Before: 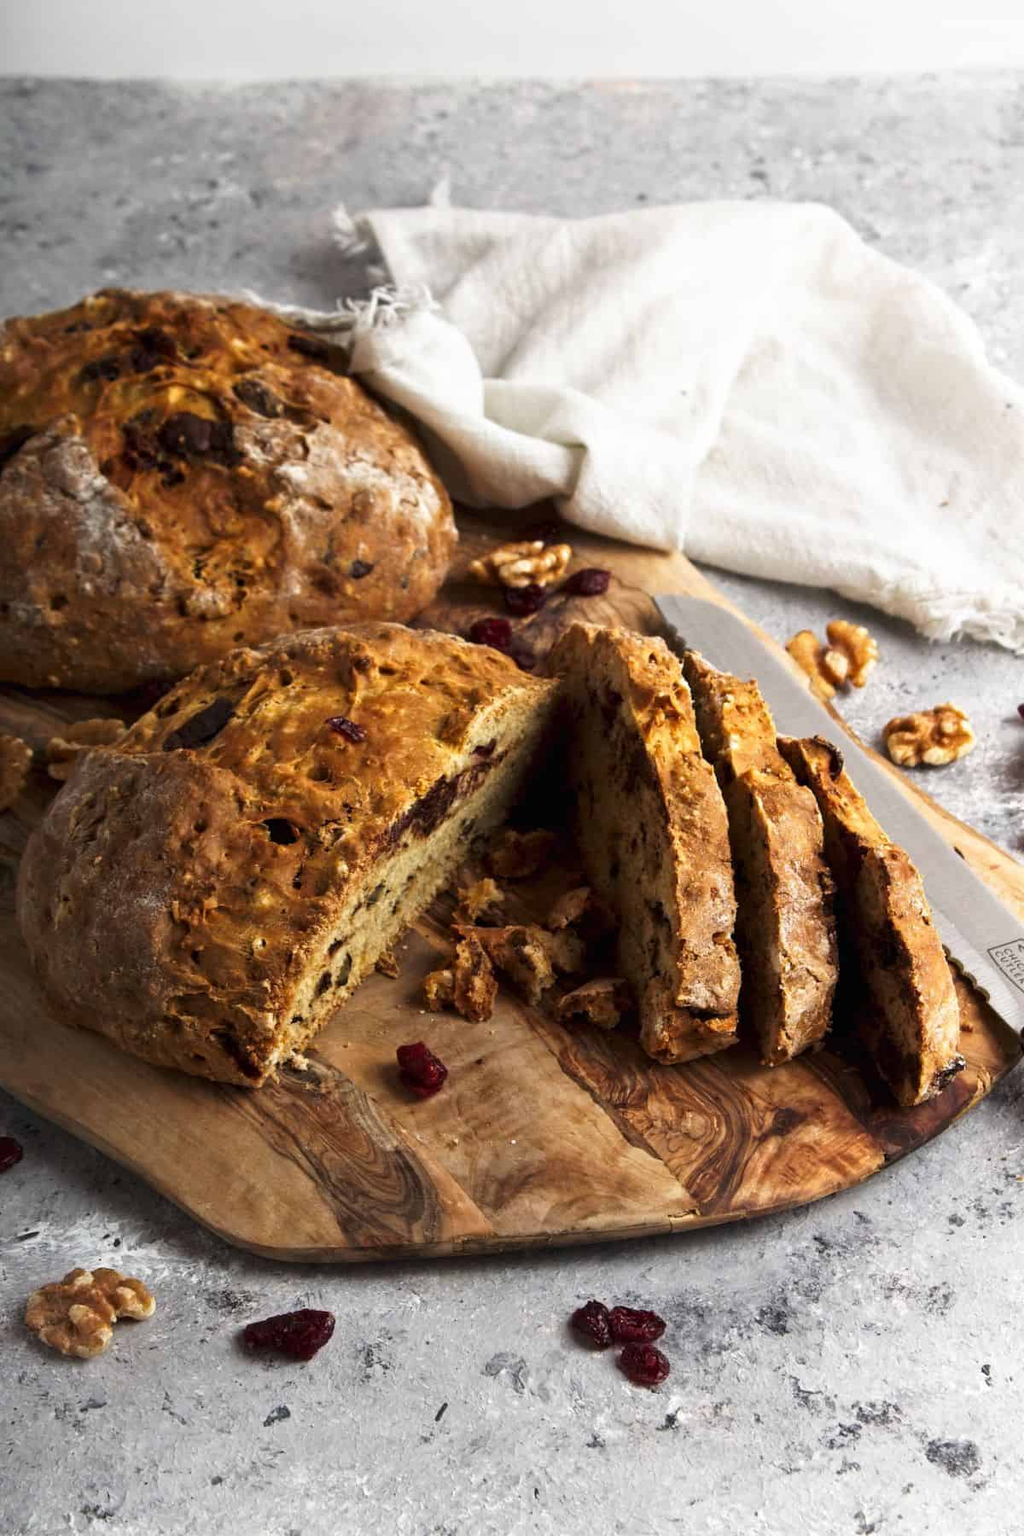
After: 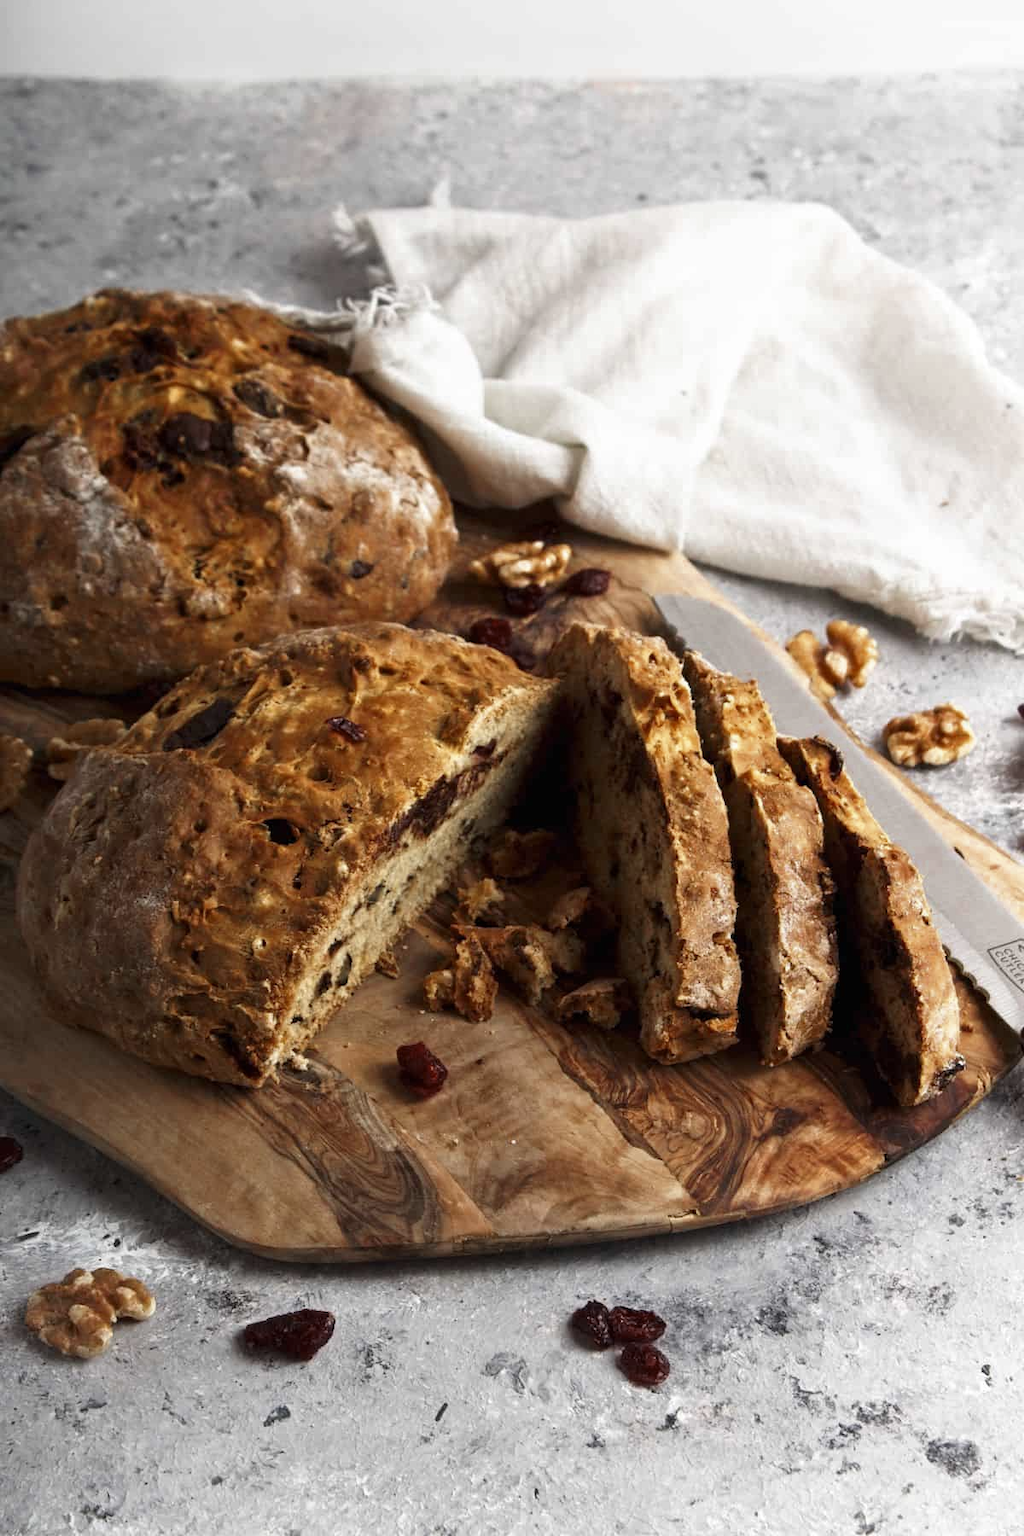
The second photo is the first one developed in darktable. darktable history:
color zones: curves: ch0 [(0, 0.5) (0.125, 0.4) (0.25, 0.5) (0.375, 0.4) (0.5, 0.4) (0.625, 0.35) (0.75, 0.35) (0.875, 0.5)]; ch1 [(0, 0.35) (0.125, 0.45) (0.25, 0.35) (0.375, 0.35) (0.5, 0.35) (0.625, 0.35) (0.75, 0.45) (0.875, 0.35)]; ch2 [(0, 0.6) (0.125, 0.5) (0.25, 0.5) (0.375, 0.6) (0.5, 0.6) (0.625, 0.5) (0.75, 0.5) (0.875, 0.5)]
